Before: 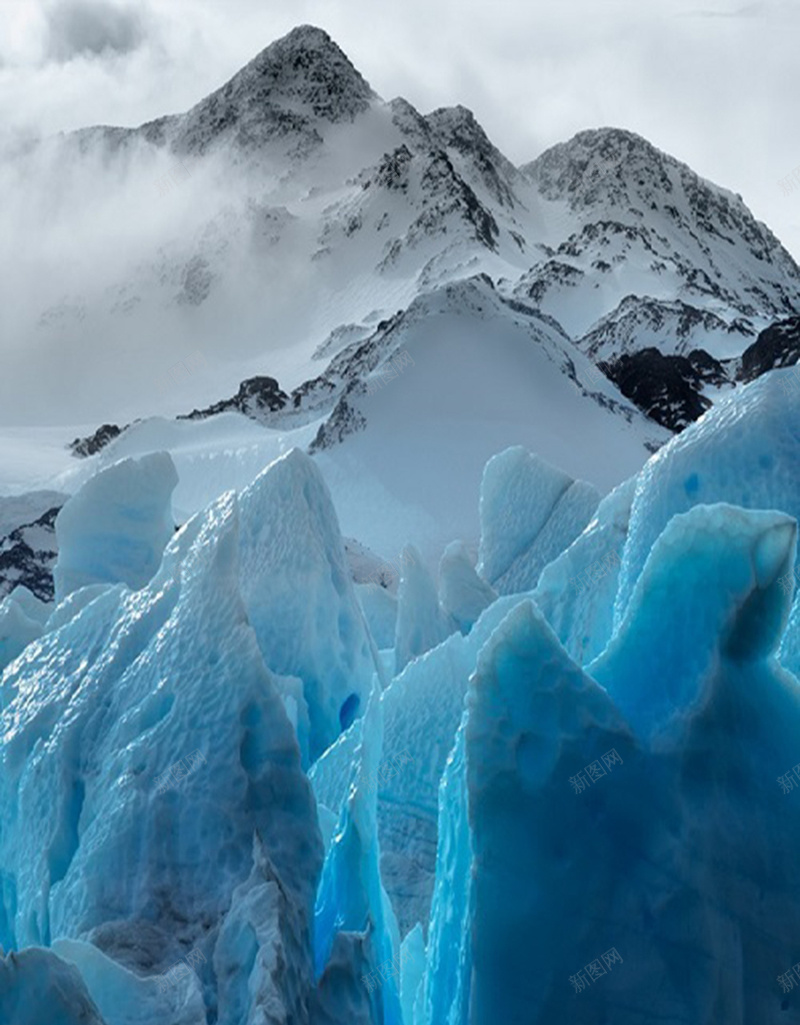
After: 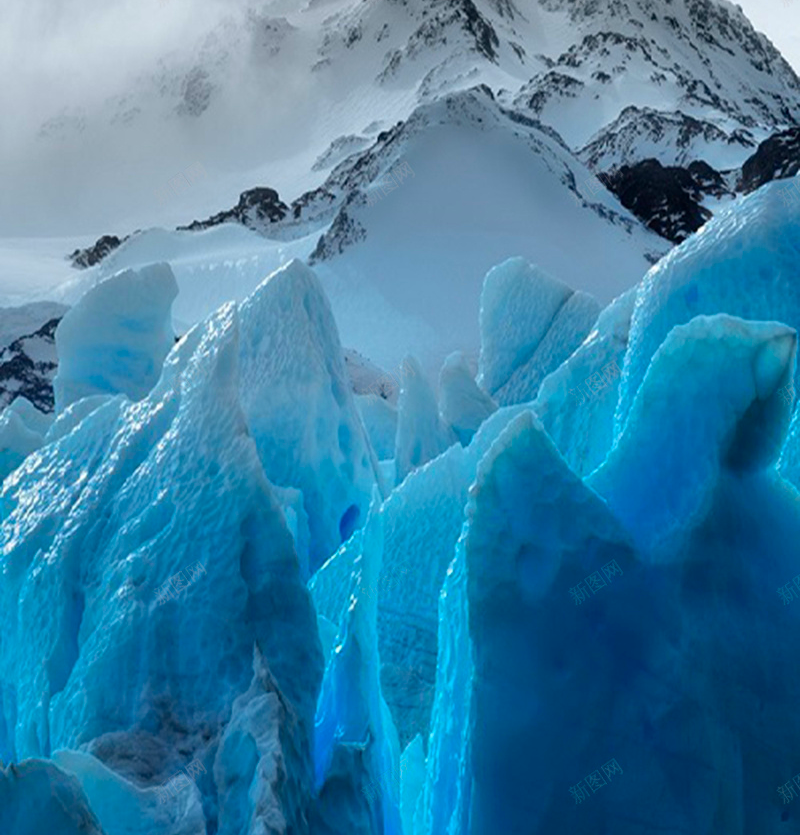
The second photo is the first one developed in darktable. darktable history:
contrast brightness saturation: brightness -0.02, saturation 0.35
shadows and highlights: radius 331.84, shadows 53.55, highlights -100, compress 94.63%, highlights color adjustment 73.23%, soften with gaussian
crop and rotate: top 18.507%
